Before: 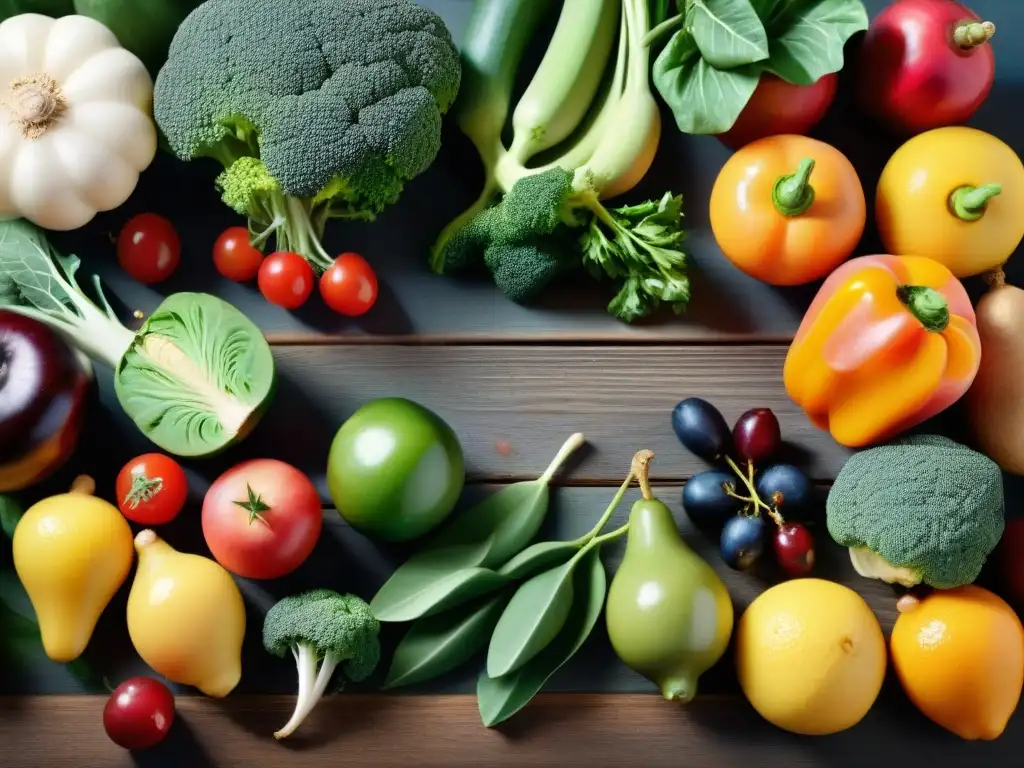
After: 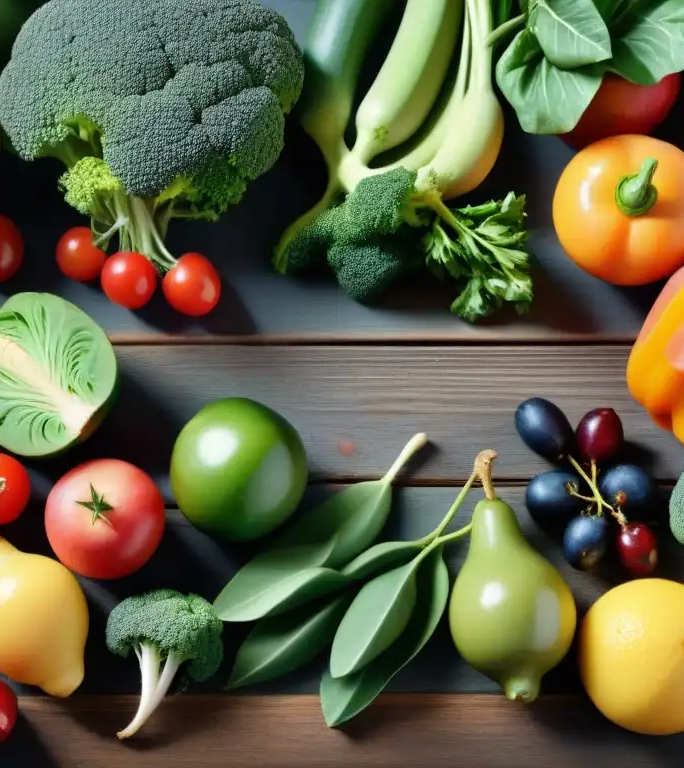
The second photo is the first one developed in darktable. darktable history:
shadows and highlights: shadows 32.21, highlights -32.58, soften with gaussian
crop and rotate: left 15.37%, right 17.832%
